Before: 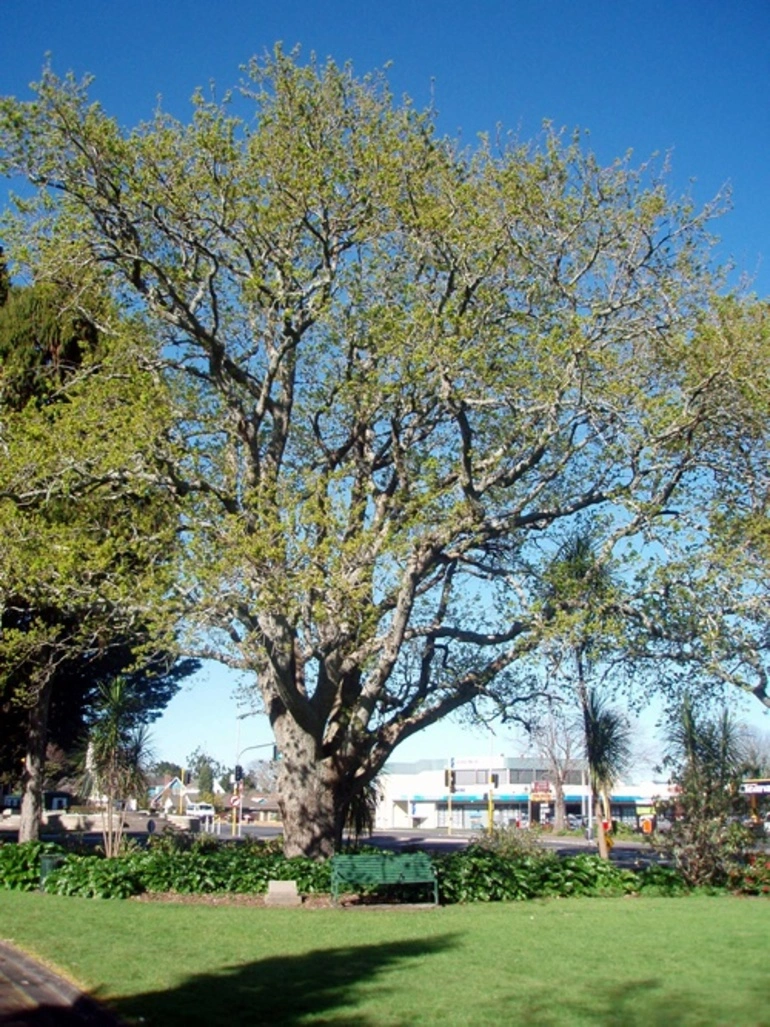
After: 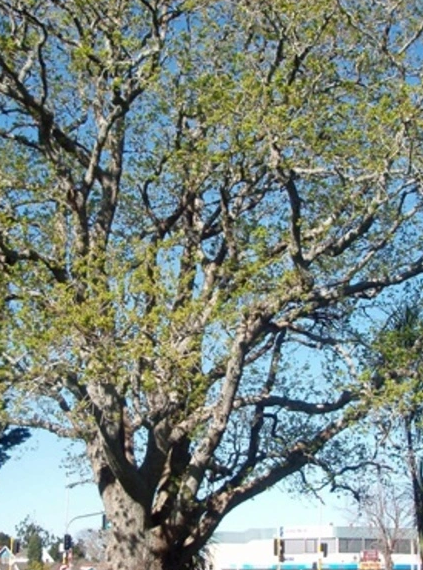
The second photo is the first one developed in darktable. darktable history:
shadows and highlights: shadows 58.2, soften with gaussian
crop and rotate: left 22.257%, top 22.531%, right 22.785%, bottom 21.927%
